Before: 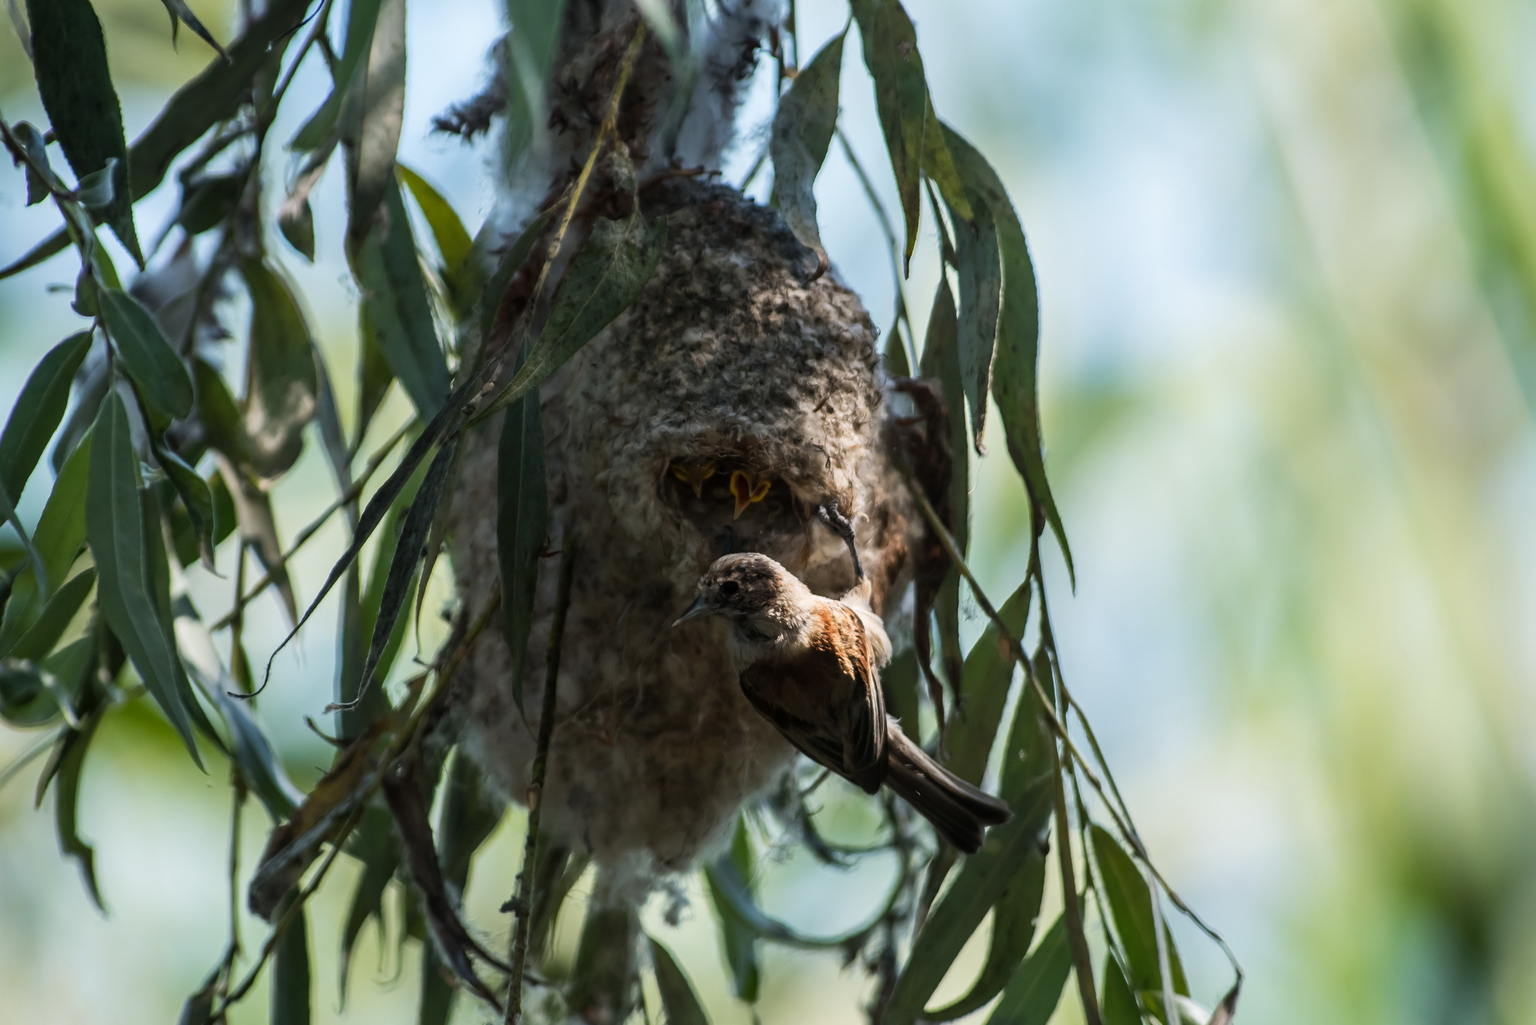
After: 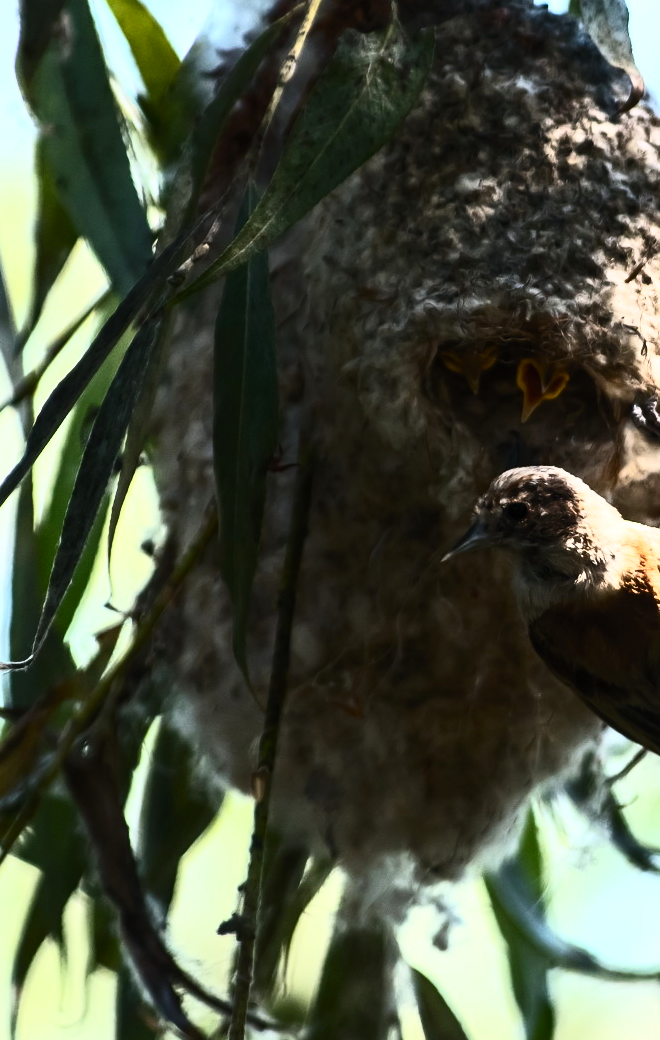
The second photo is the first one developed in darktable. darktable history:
tone equalizer: -8 EV -0.43 EV, -7 EV -0.355 EV, -6 EV -0.338 EV, -5 EV -0.226 EV, -3 EV 0.255 EV, -2 EV 0.311 EV, -1 EV 0.412 EV, +0 EV 0.436 EV
contrast brightness saturation: contrast 0.633, brightness 0.326, saturation 0.147
crop and rotate: left 21.741%, top 19.069%, right 45.253%, bottom 3.007%
